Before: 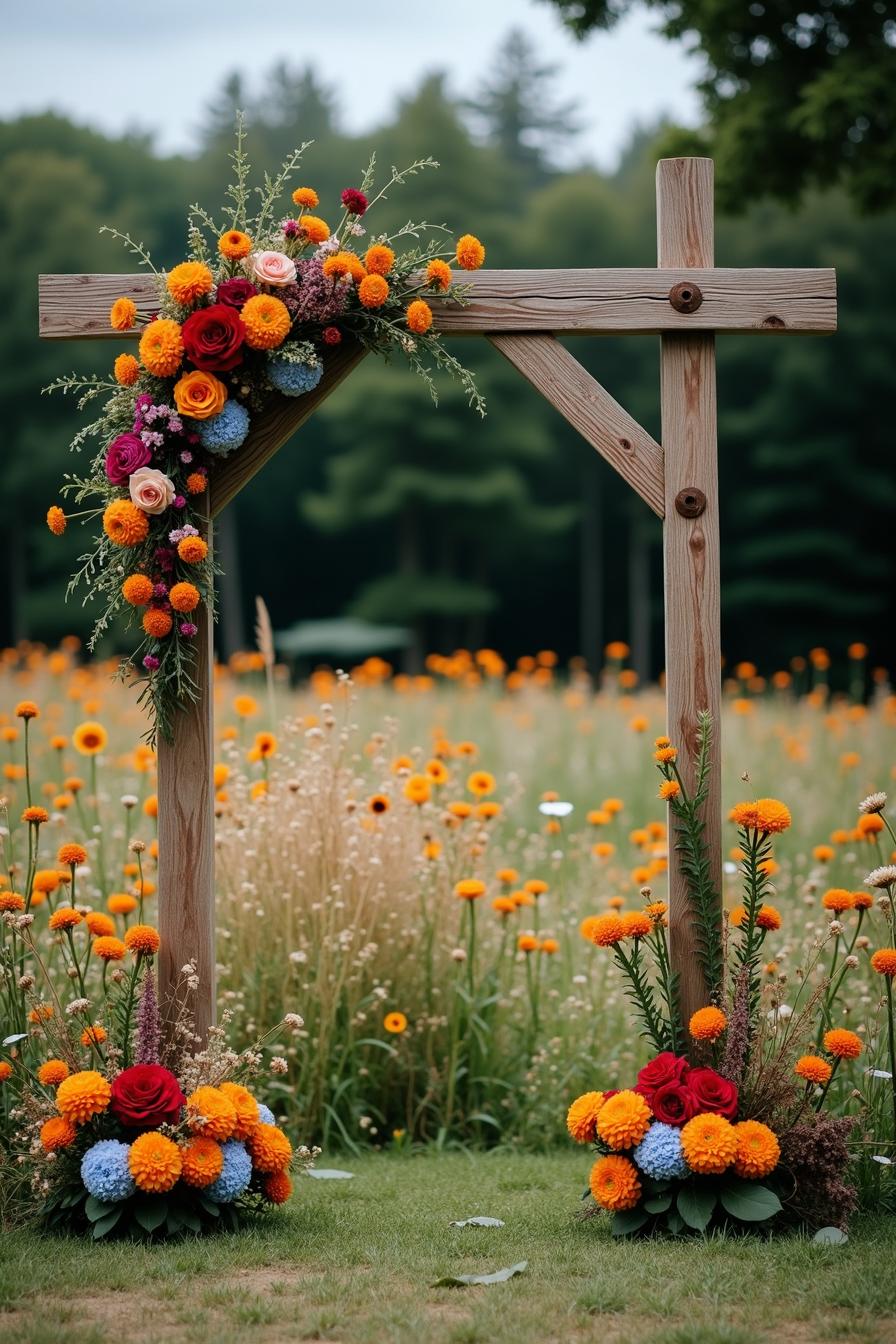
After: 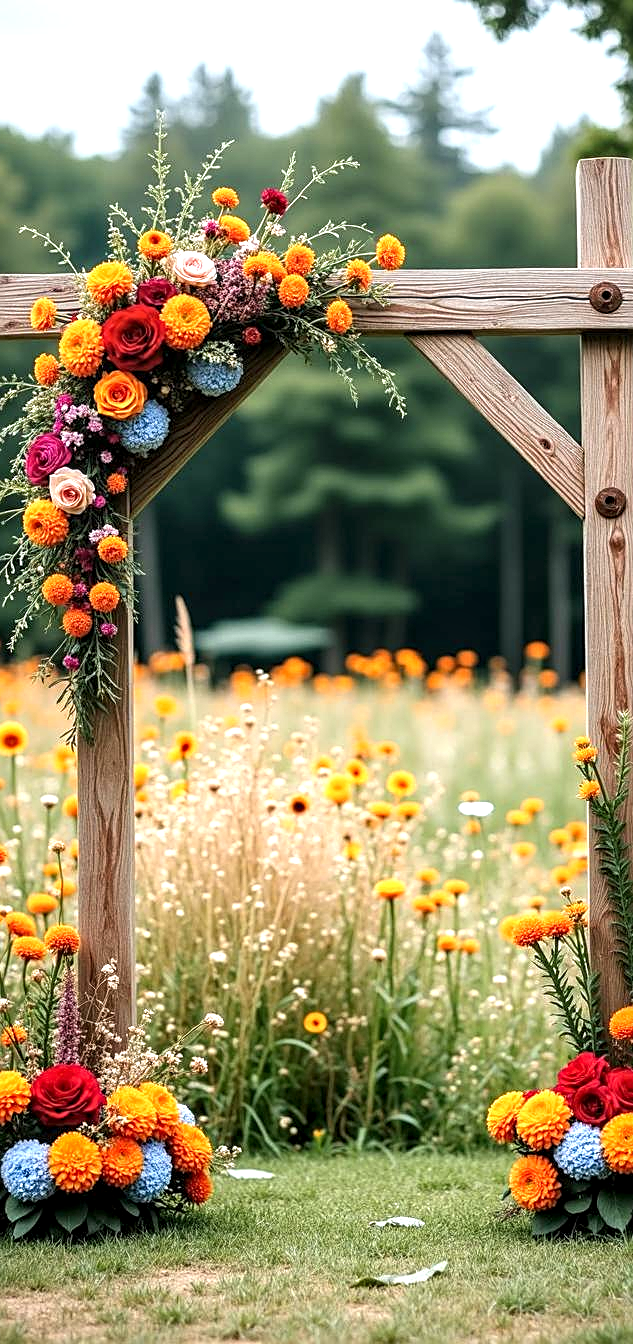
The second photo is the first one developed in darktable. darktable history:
exposure: black level correction 0, exposure 1 EV, compensate exposure bias true, compensate highlight preservation false
crop and rotate: left 8.996%, right 20.306%
sharpen: on, module defaults
local contrast: detail 142%
